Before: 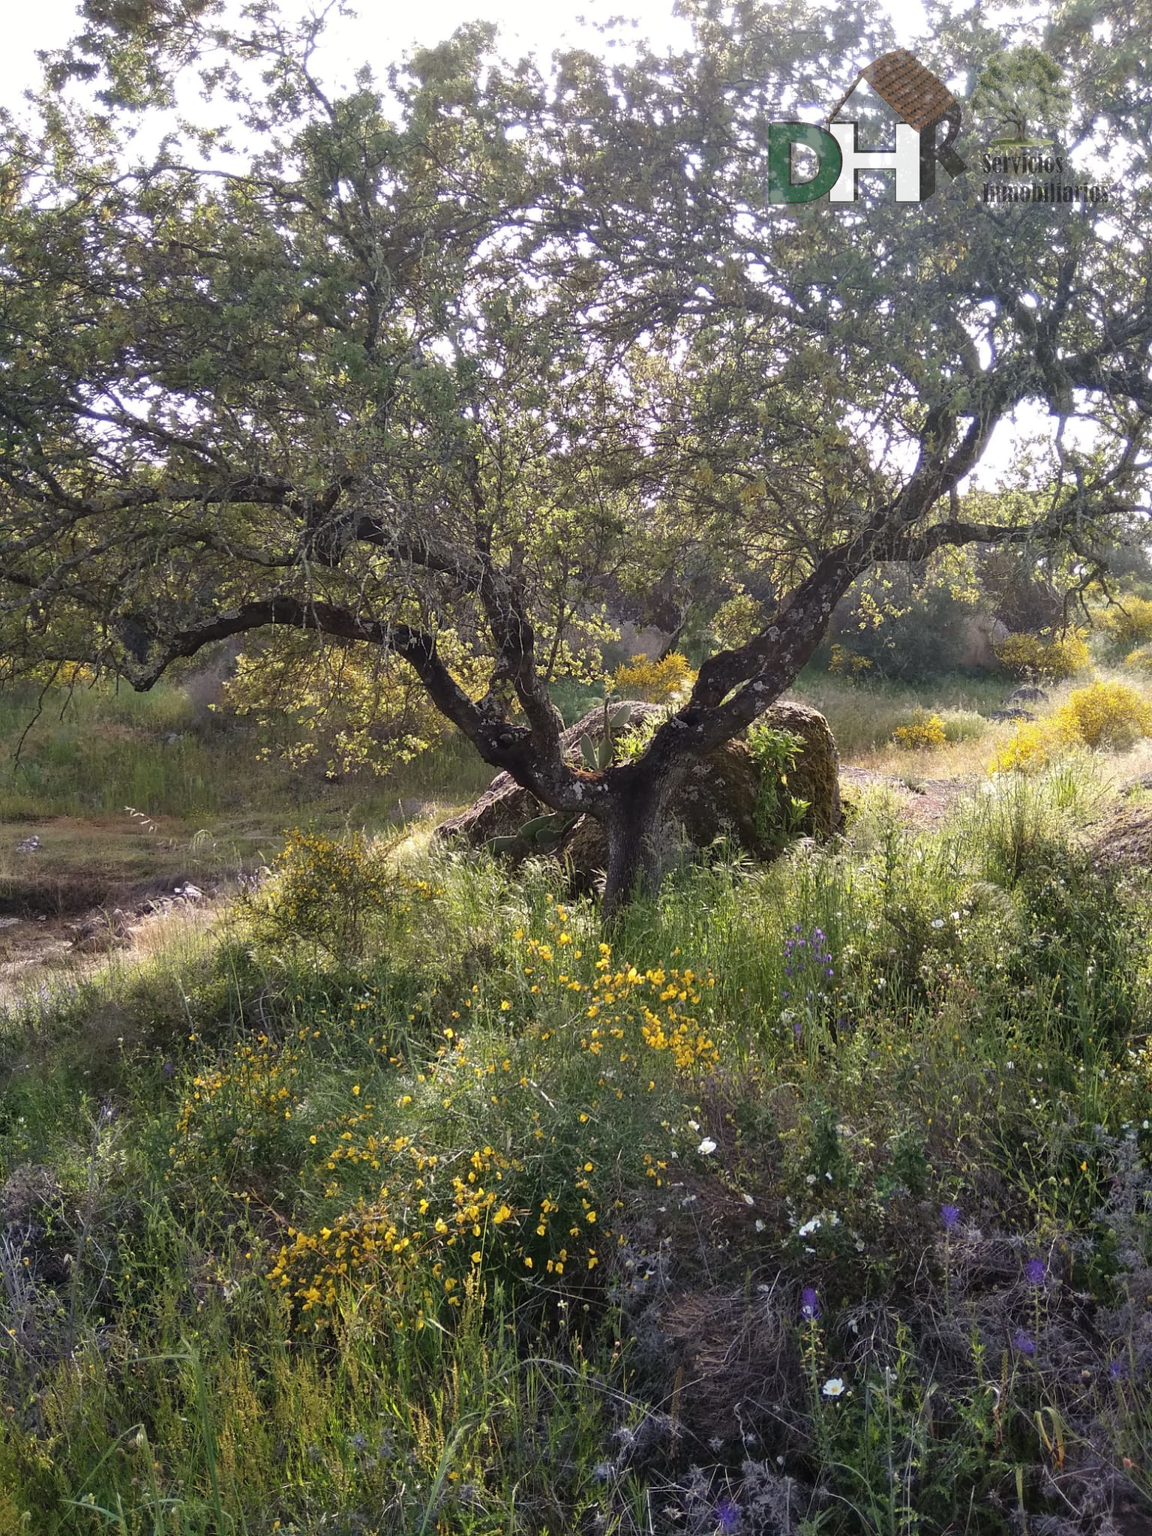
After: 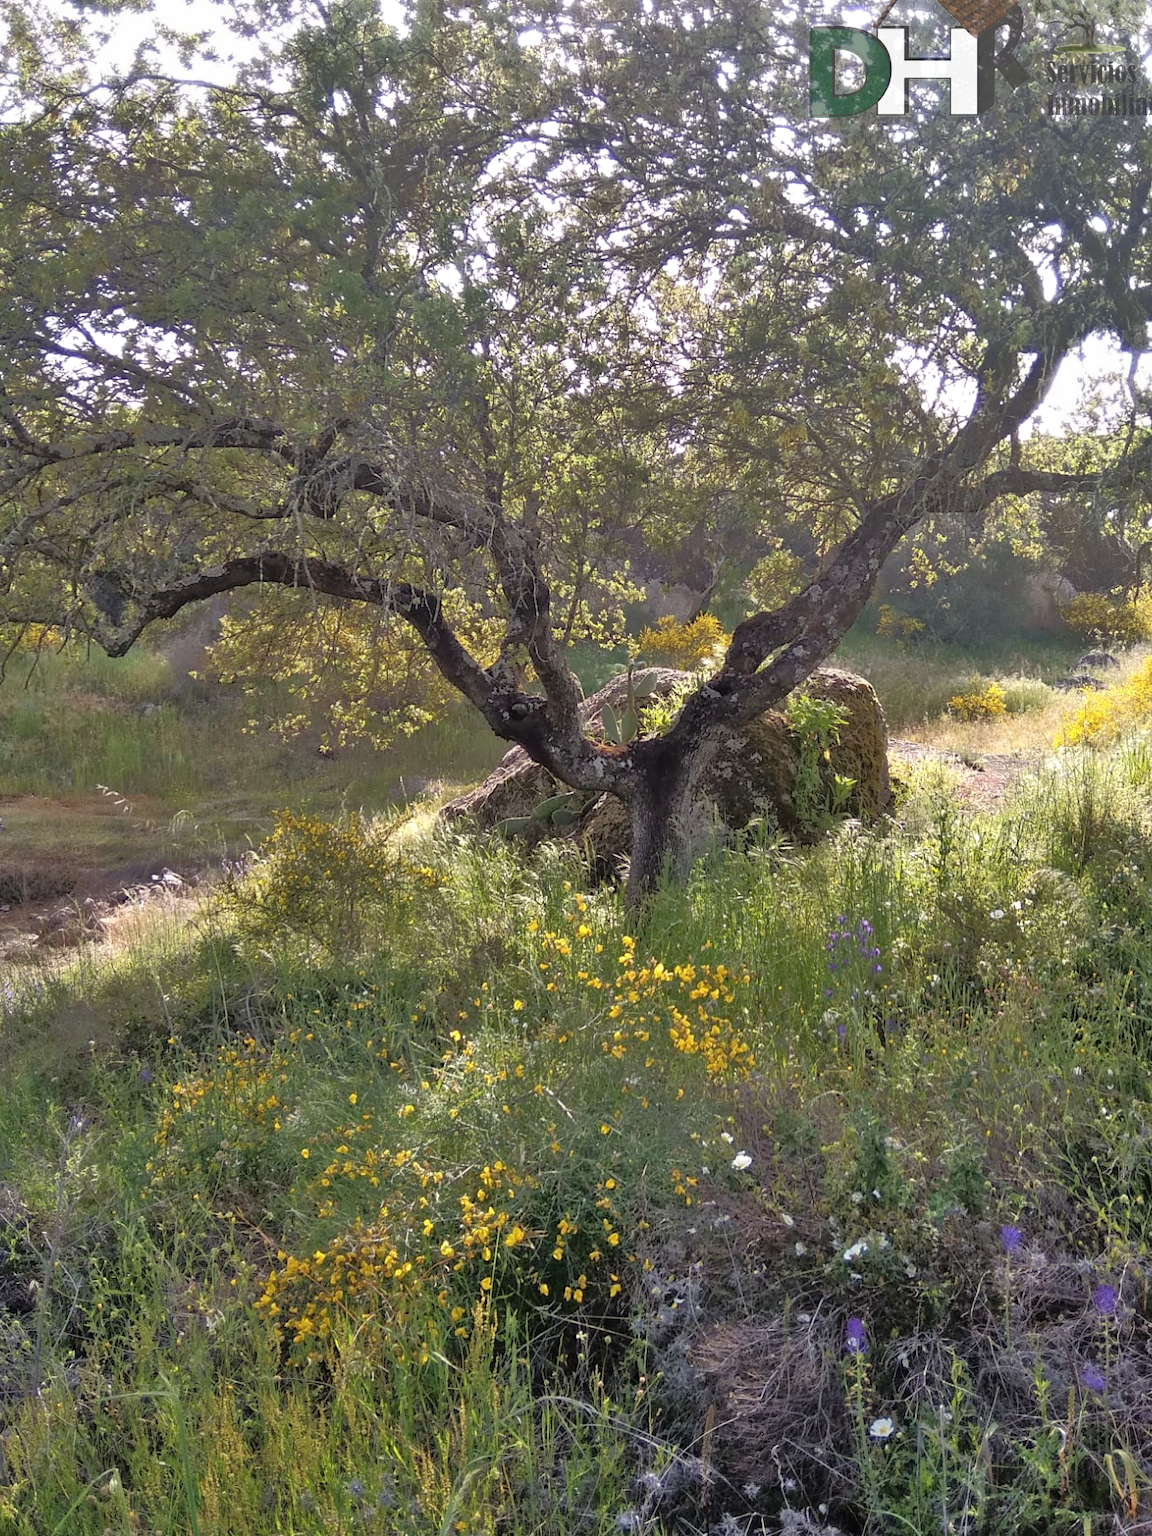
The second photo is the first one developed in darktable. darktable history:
crop: left 3.305%, top 6.436%, right 6.389%, bottom 3.258%
tone equalizer: -8 EV -0.528 EV, -7 EV -0.319 EV, -6 EV -0.083 EV, -5 EV 0.413 EV, -4 EV 0.985 EV, -3 EV 0.791 EV, -2 EV -0.01 EV, -1 EV 0.14 EV, +0 EV -0.012 EV, smoothing 1
